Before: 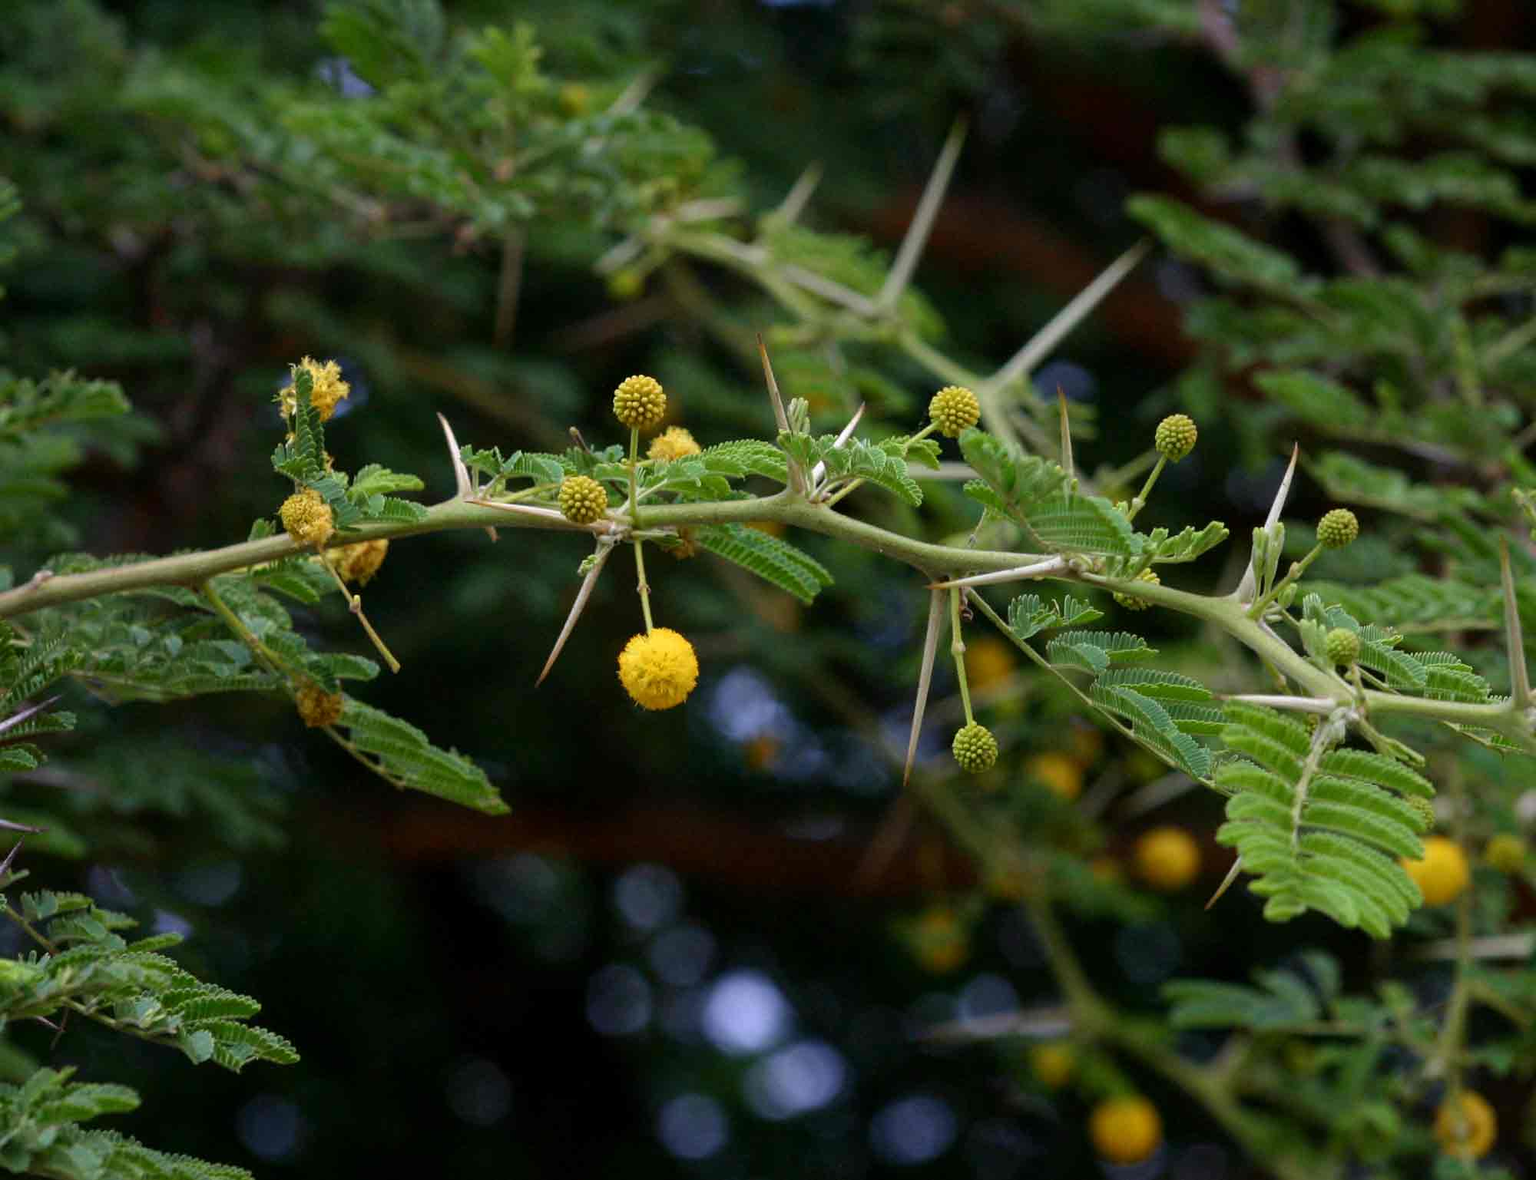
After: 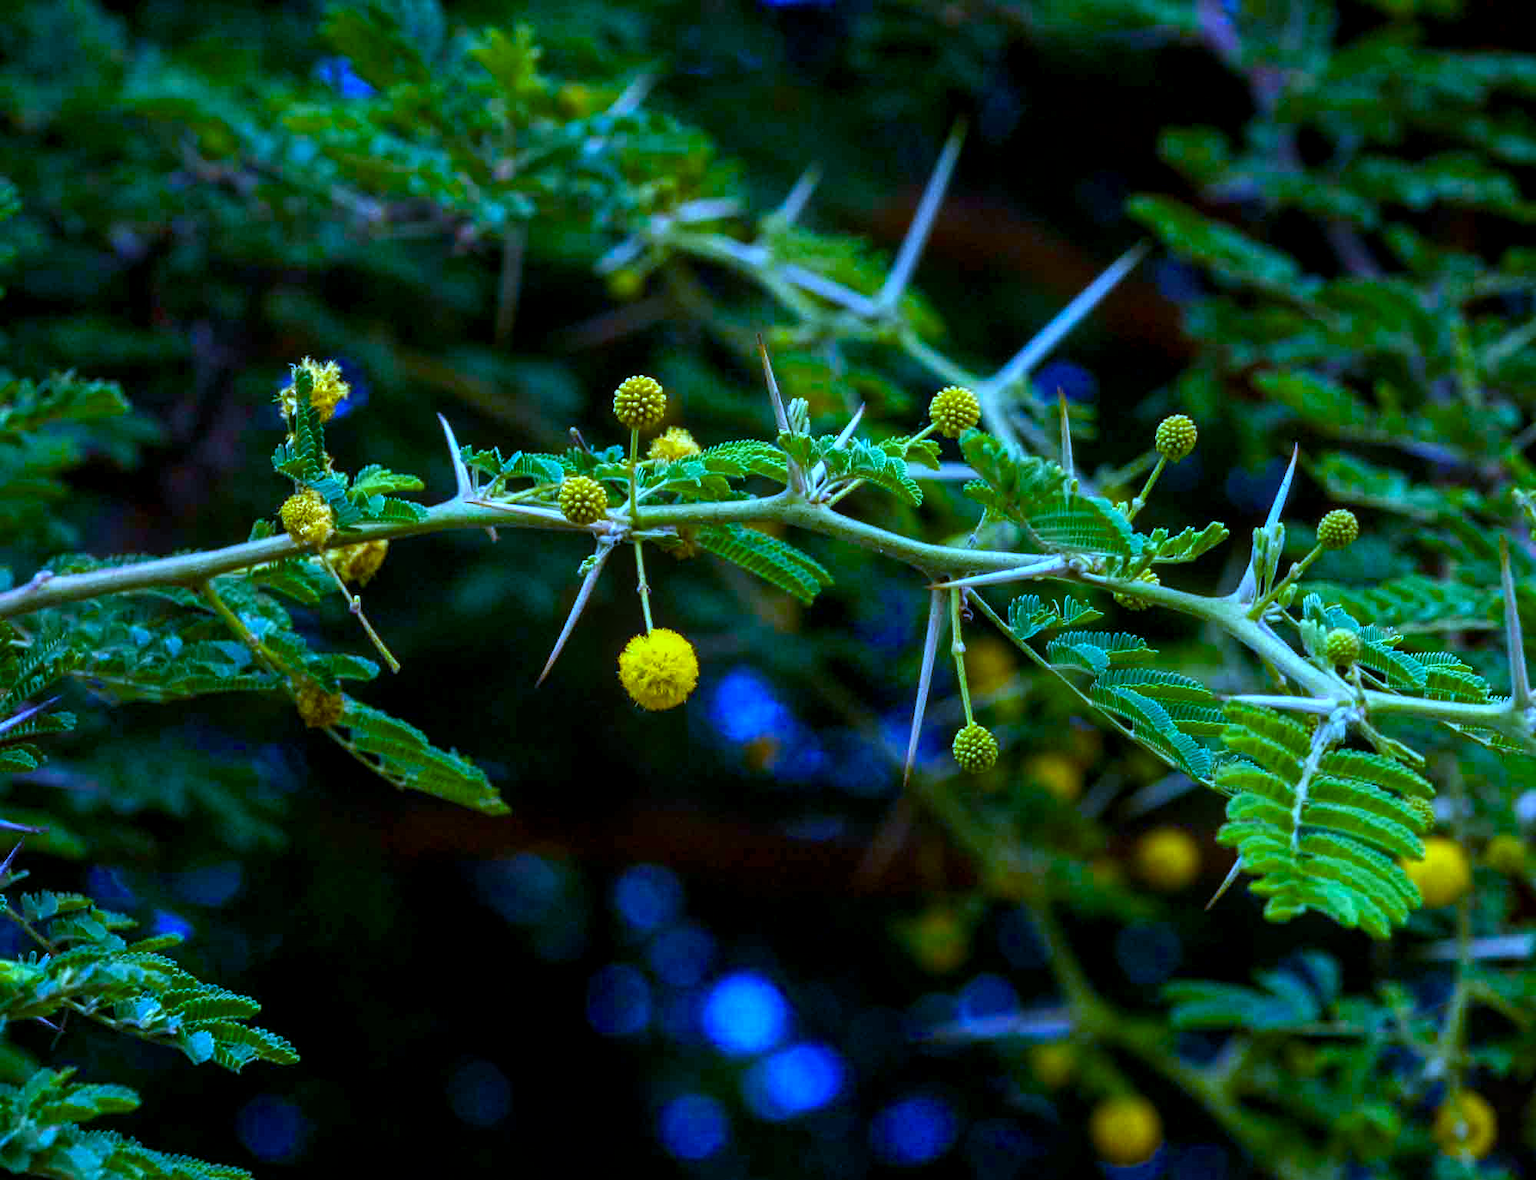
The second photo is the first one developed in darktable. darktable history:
white balance: red 0.766, blue 1.537
color balance rgb: linear chroma grading › global chroma 9%, perceptual saturation grading › global saturation 36%, perceptual saturation grading › shadows 35%, perceptual brilliance grading › global brilliance 21.21%, perceptual brilliance grading › shadows -35%, global vibrance 21.21%
local contrast: on, module defaults
